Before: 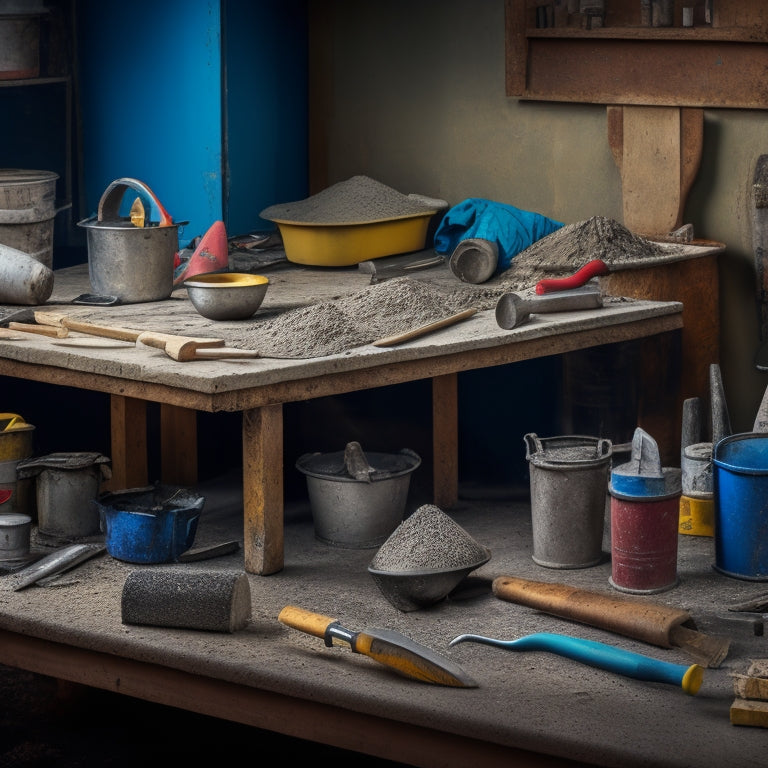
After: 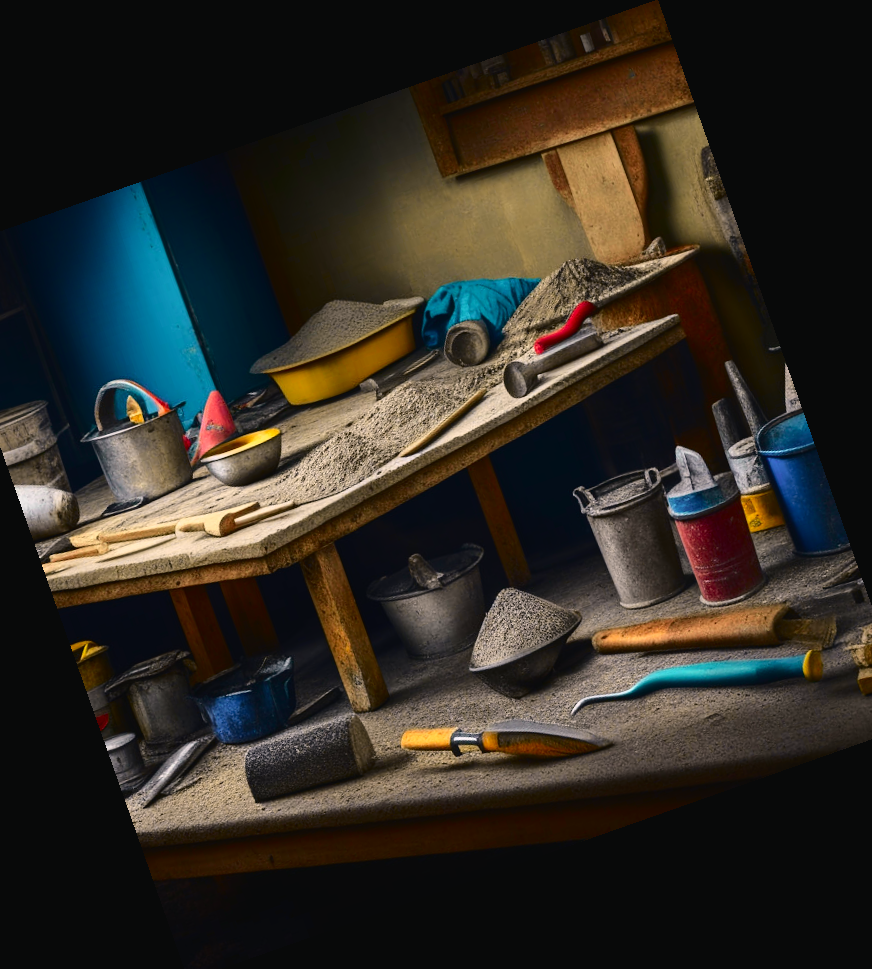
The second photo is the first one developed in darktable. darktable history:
crop and rotate: angle 19.43°, left 6.812%, right 4.125%, bottom 1.087%
tone curve: curves: ch0 [(0, 0.023) (0.132, 0.075) (0.251, 0.186) (0.441, 0.476) (0.662, 0.757) (0.849, 0.927) (1, 0.99)]; ch1 [(0, 0) (0.447, 0.411) (0.483, 0.469) (0.498, 0.496) (0.518, 0.514) (0.561, 0.59) (0.606, 0.659) (0.657, 0.725) (0.869, 0.916) (1, 1)]; ch2 [(0, 0) (0.307, 0.315) (0.425, 0.438) (0.483, 0.477) (0.503, 0.503) (0.526, 0.553) (0.552, 0.601) (0.615, 0.669) (0.703, 0.797) (0.985, 0.966)], color space Lab, independent channels
color correction: highlights a* 5.81, highlights b* 4.84
